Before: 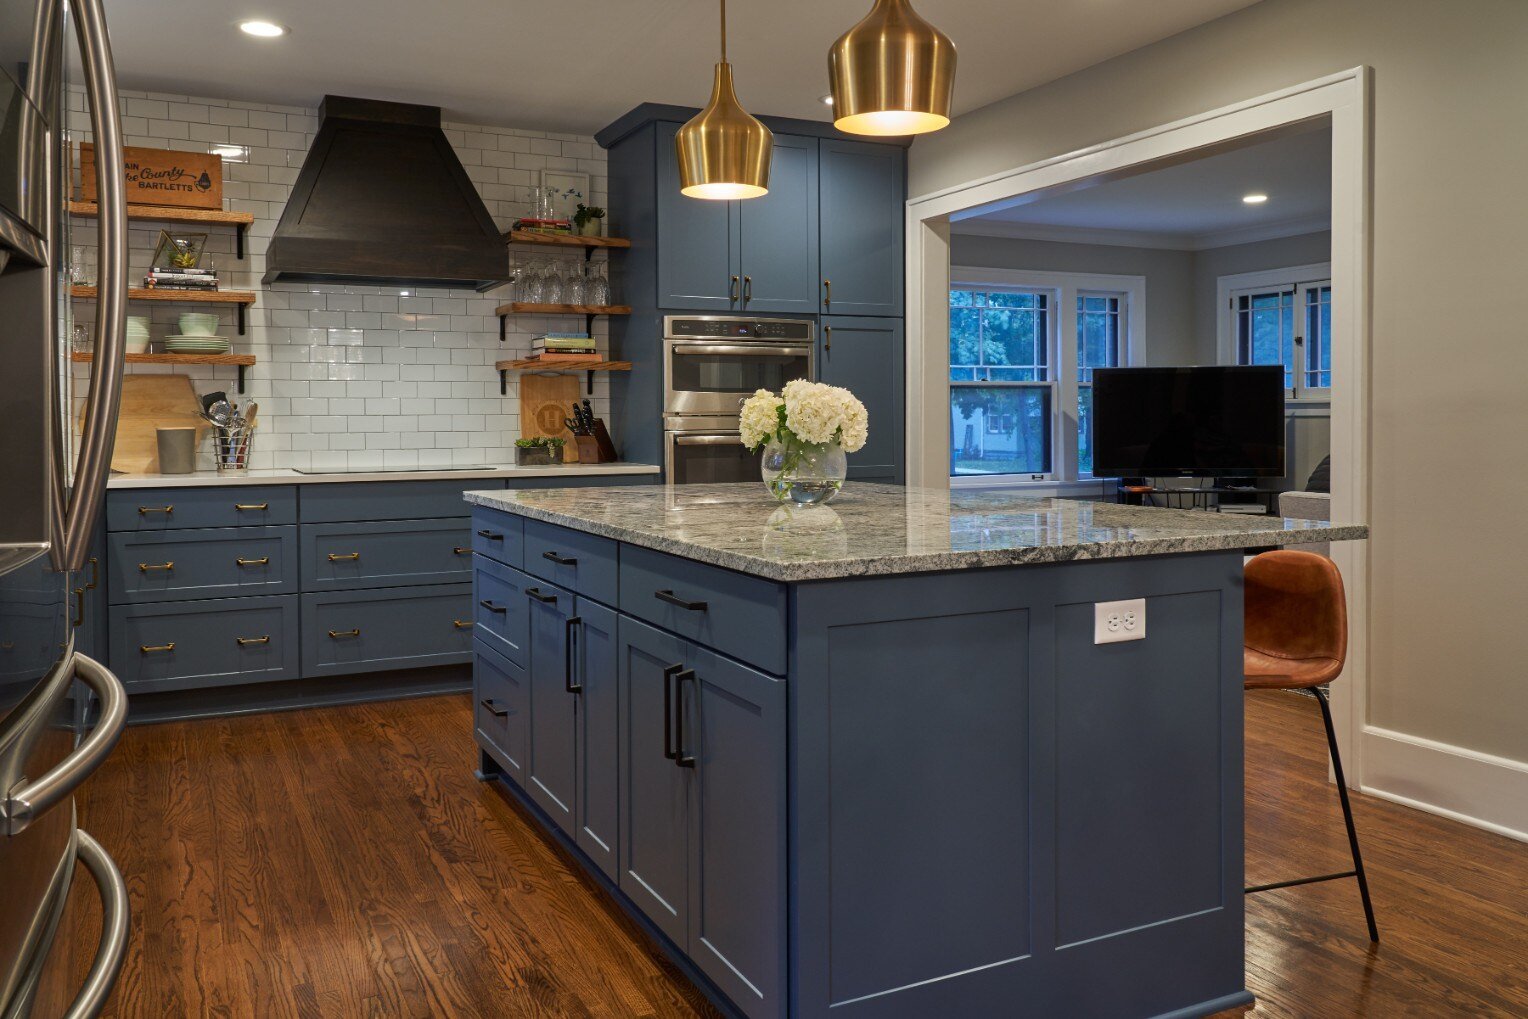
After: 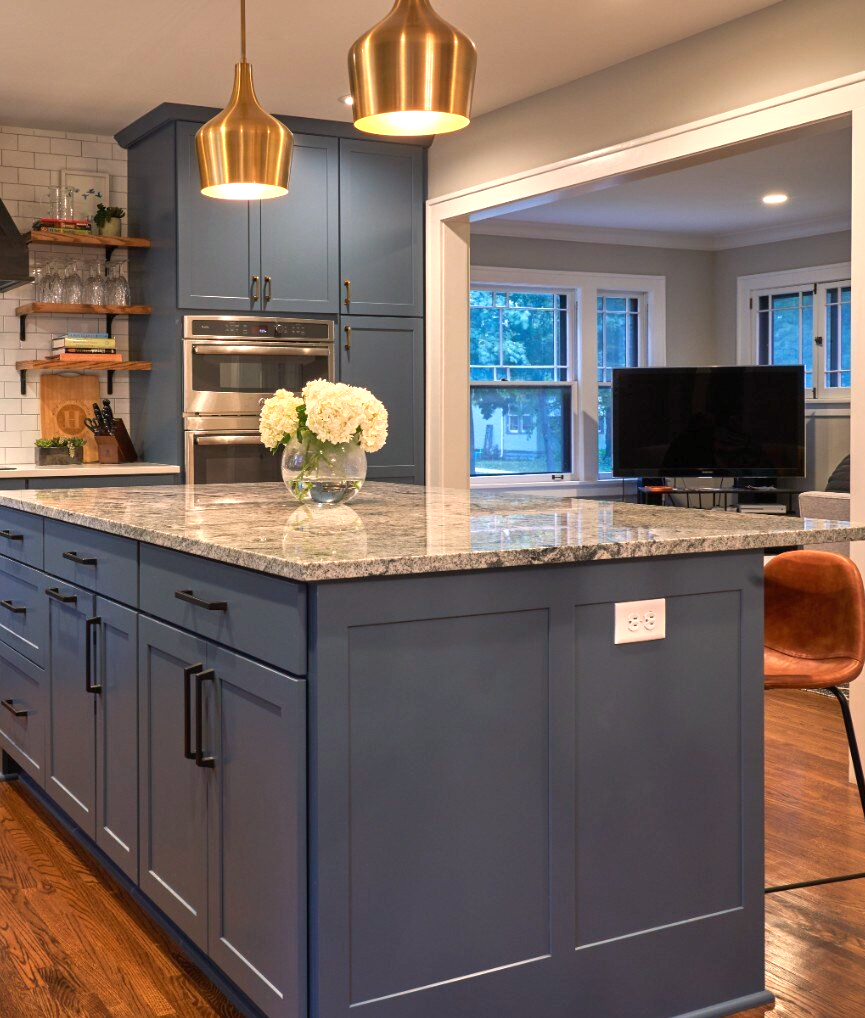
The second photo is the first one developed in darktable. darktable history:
crop: left 31.458%, top 0%, right 11.876%
exposure: black level correction 0, exposure 0.7 EV, compensate exposure bias true, compensate highlight preservation false
white balance: red 1.127, blue 0.943
